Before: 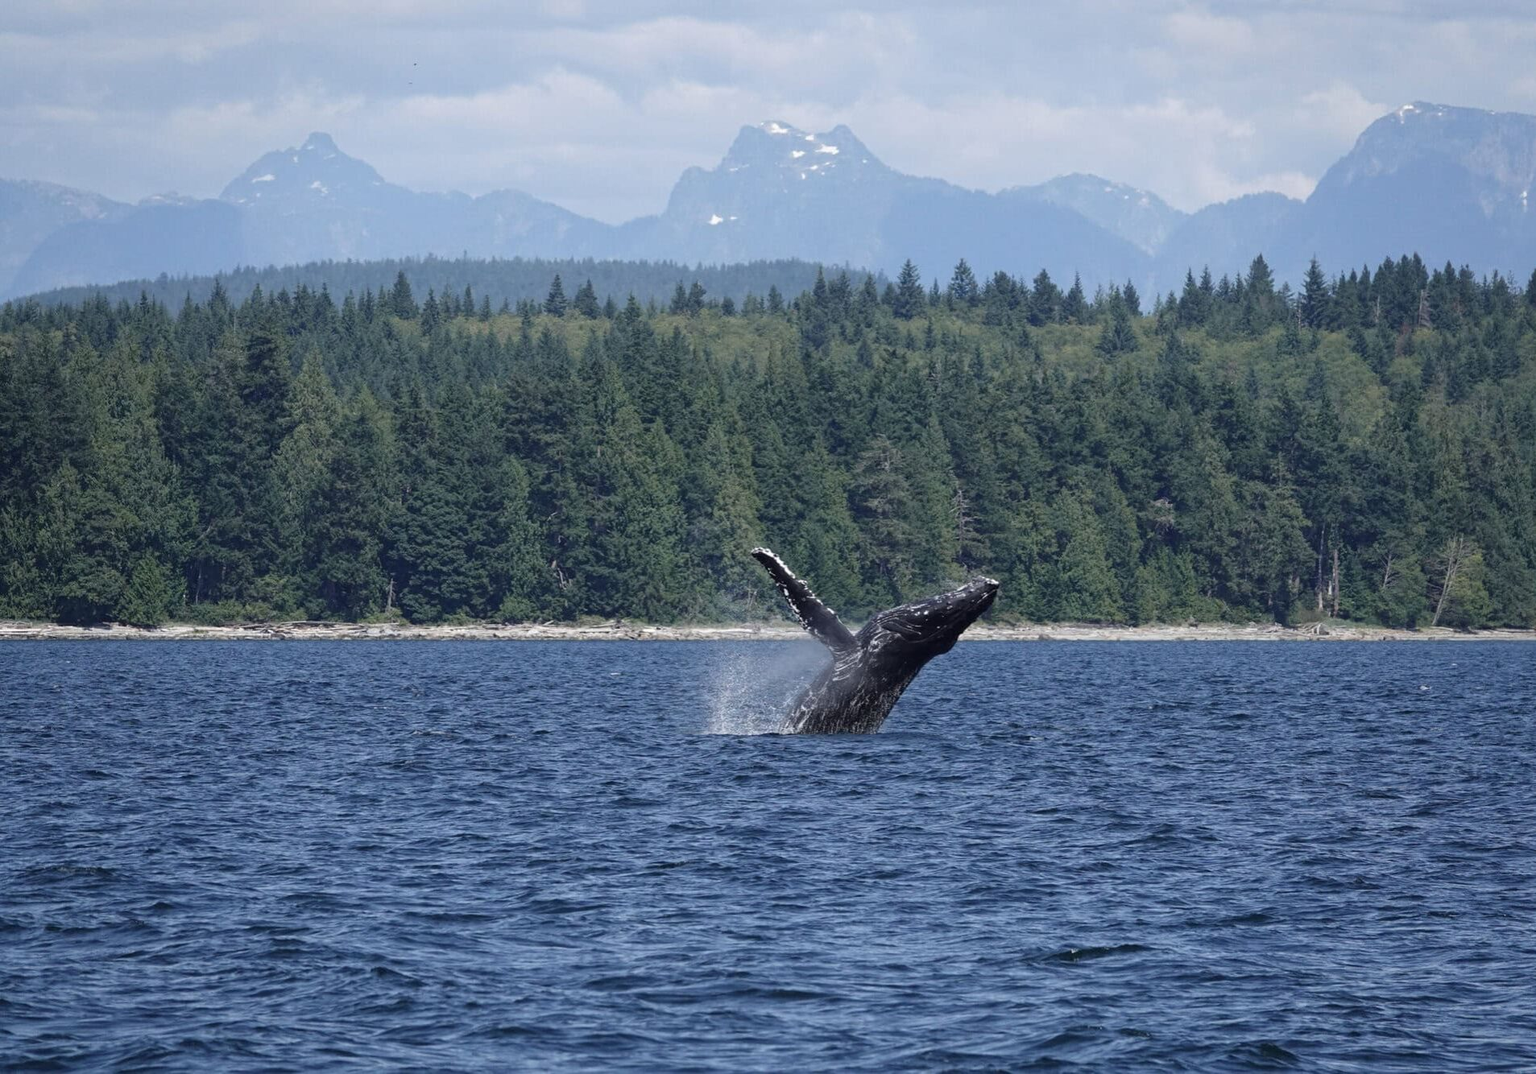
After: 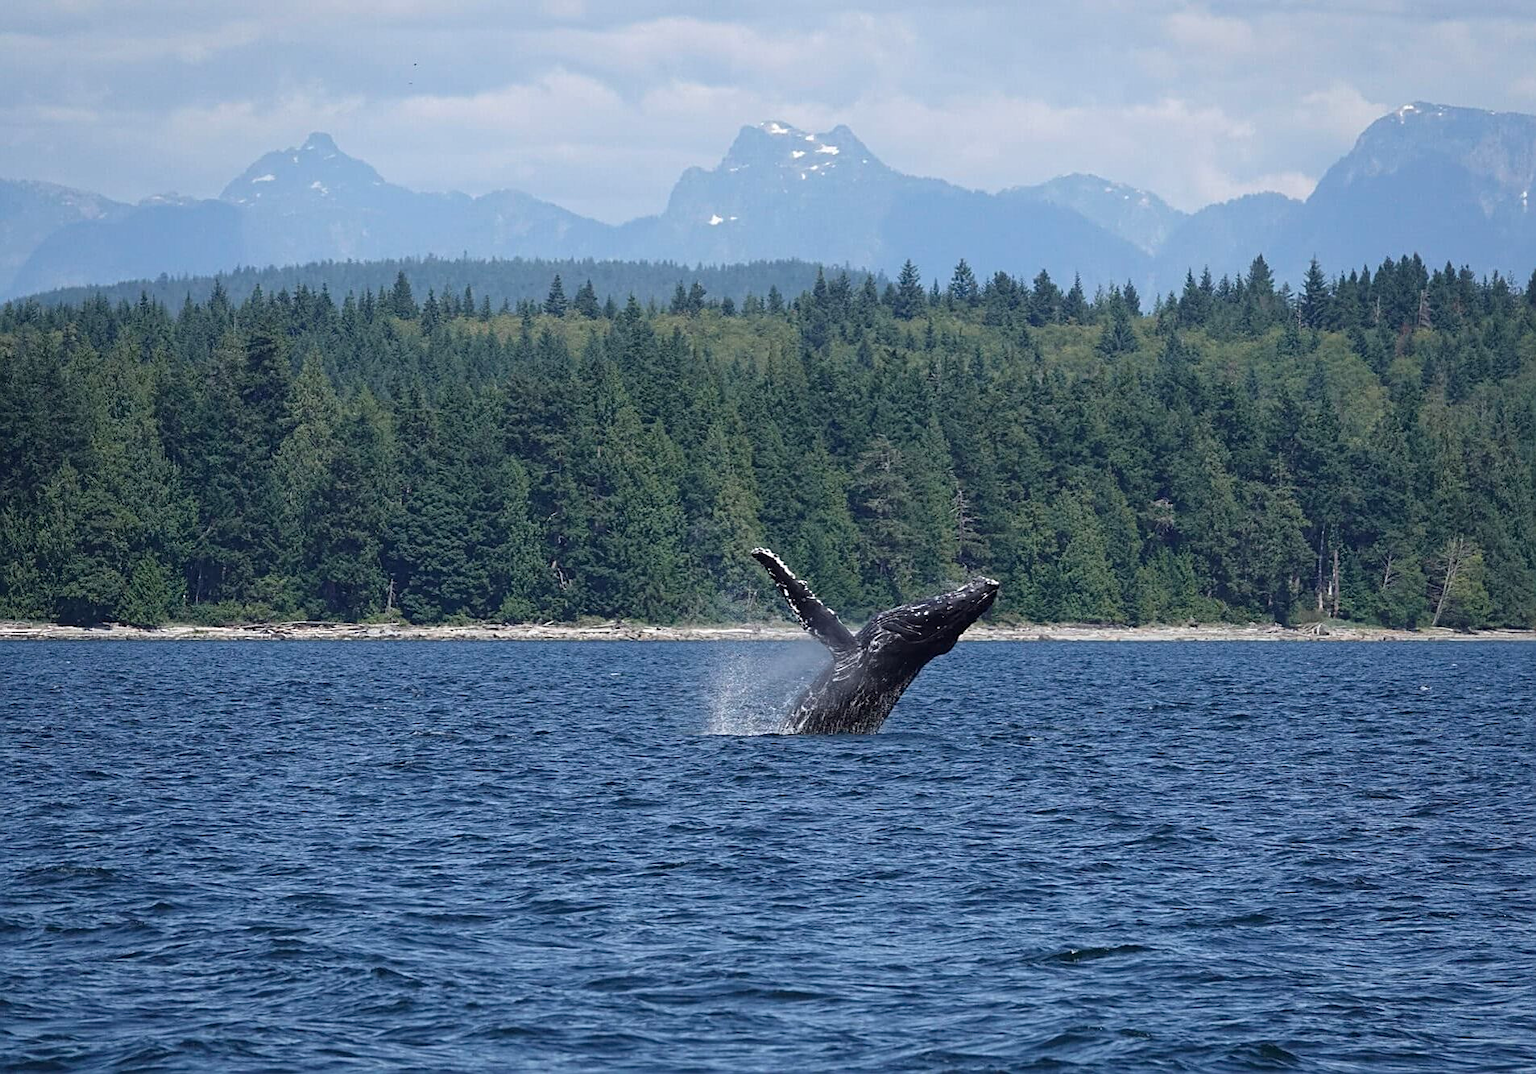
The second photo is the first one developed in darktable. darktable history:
white balance: emerald 1
exposure: compensate highlight preservation false
sharpen: on, module defaults
